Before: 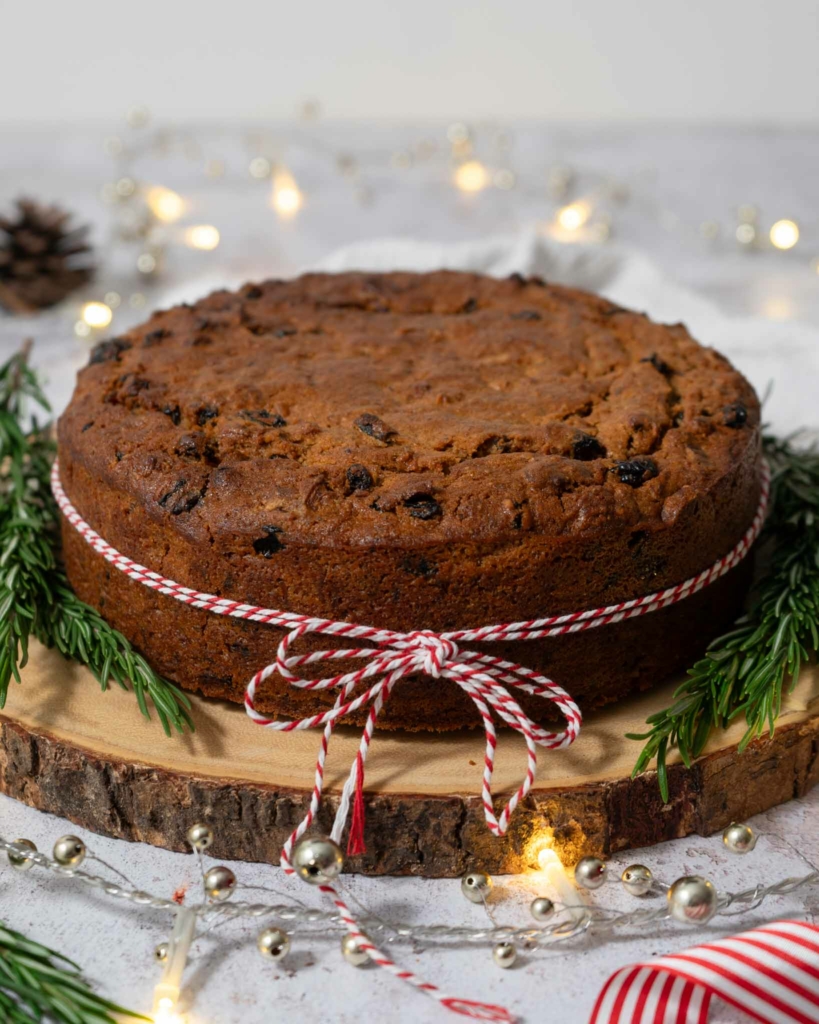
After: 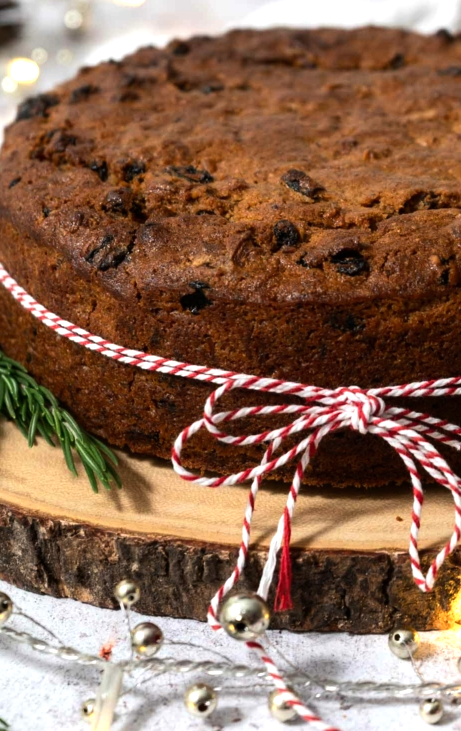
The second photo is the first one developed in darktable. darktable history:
crop: left 8.966%, top 23.852%, right 34.699%, bottom 4.703%
tone equalizer: -8 EV -0.75 EV, -7 EV -0.7 EV, -6 EV -0.6 EV, -5 EV -0.4 EV, -3 EV 0.4 EV, -2 EV 0.6 EV, -1 EV 0.7 EV, +0 EV 0.75 EV, edges refinement/feathering 500, mask exposure compensation -1.57 EV, preserve details no
